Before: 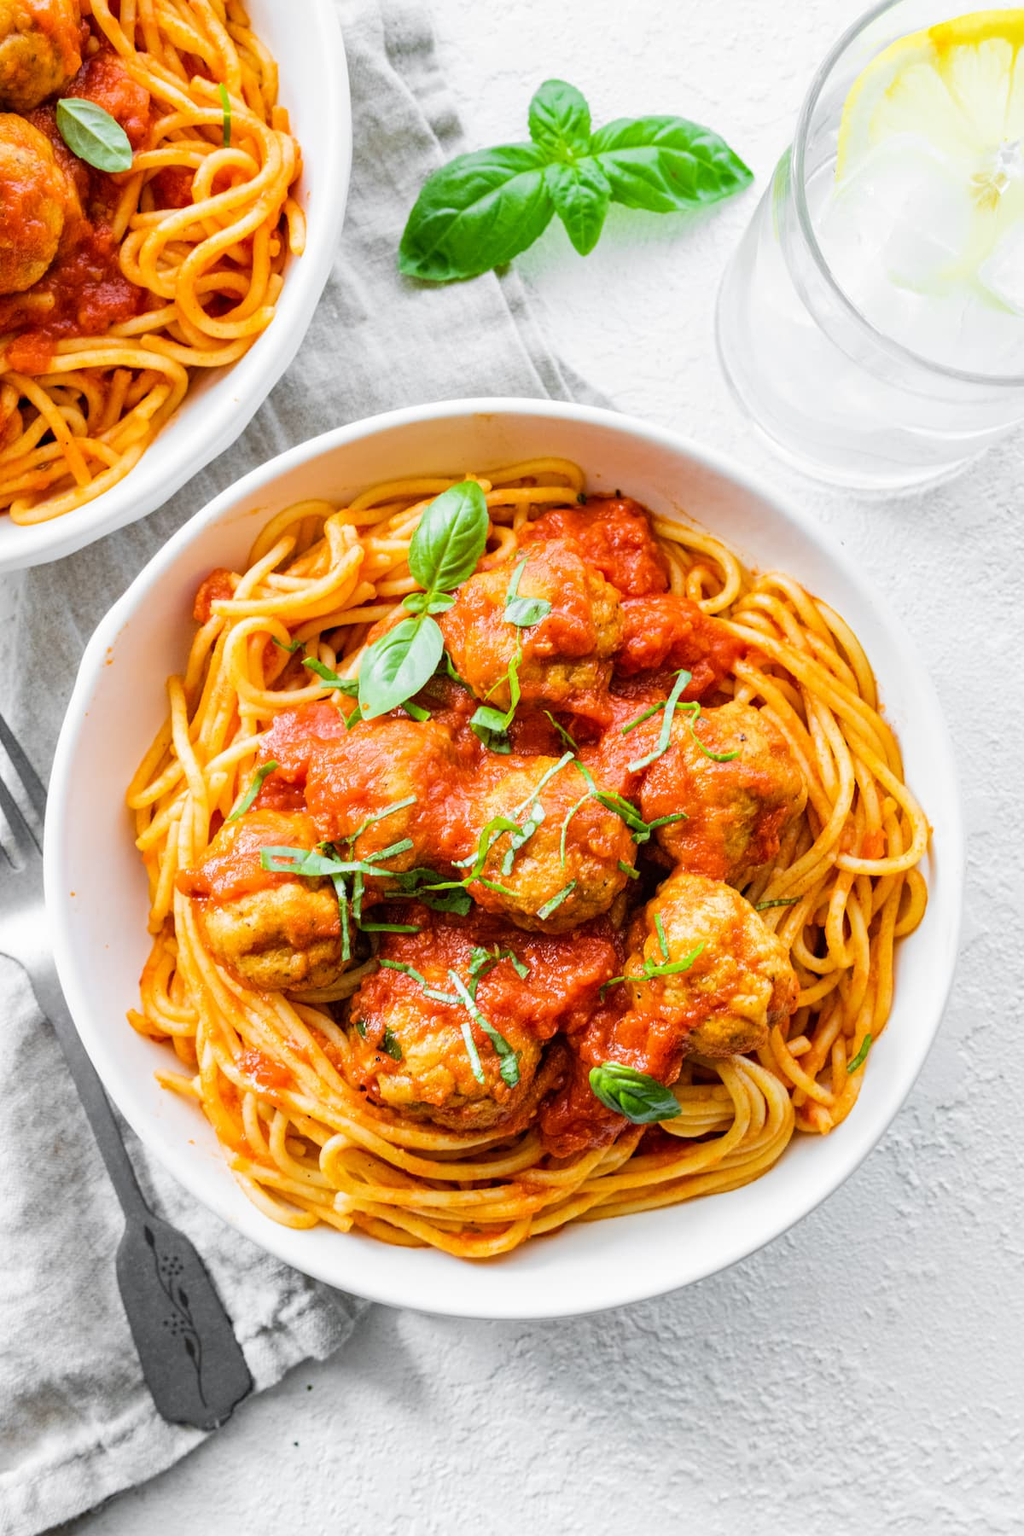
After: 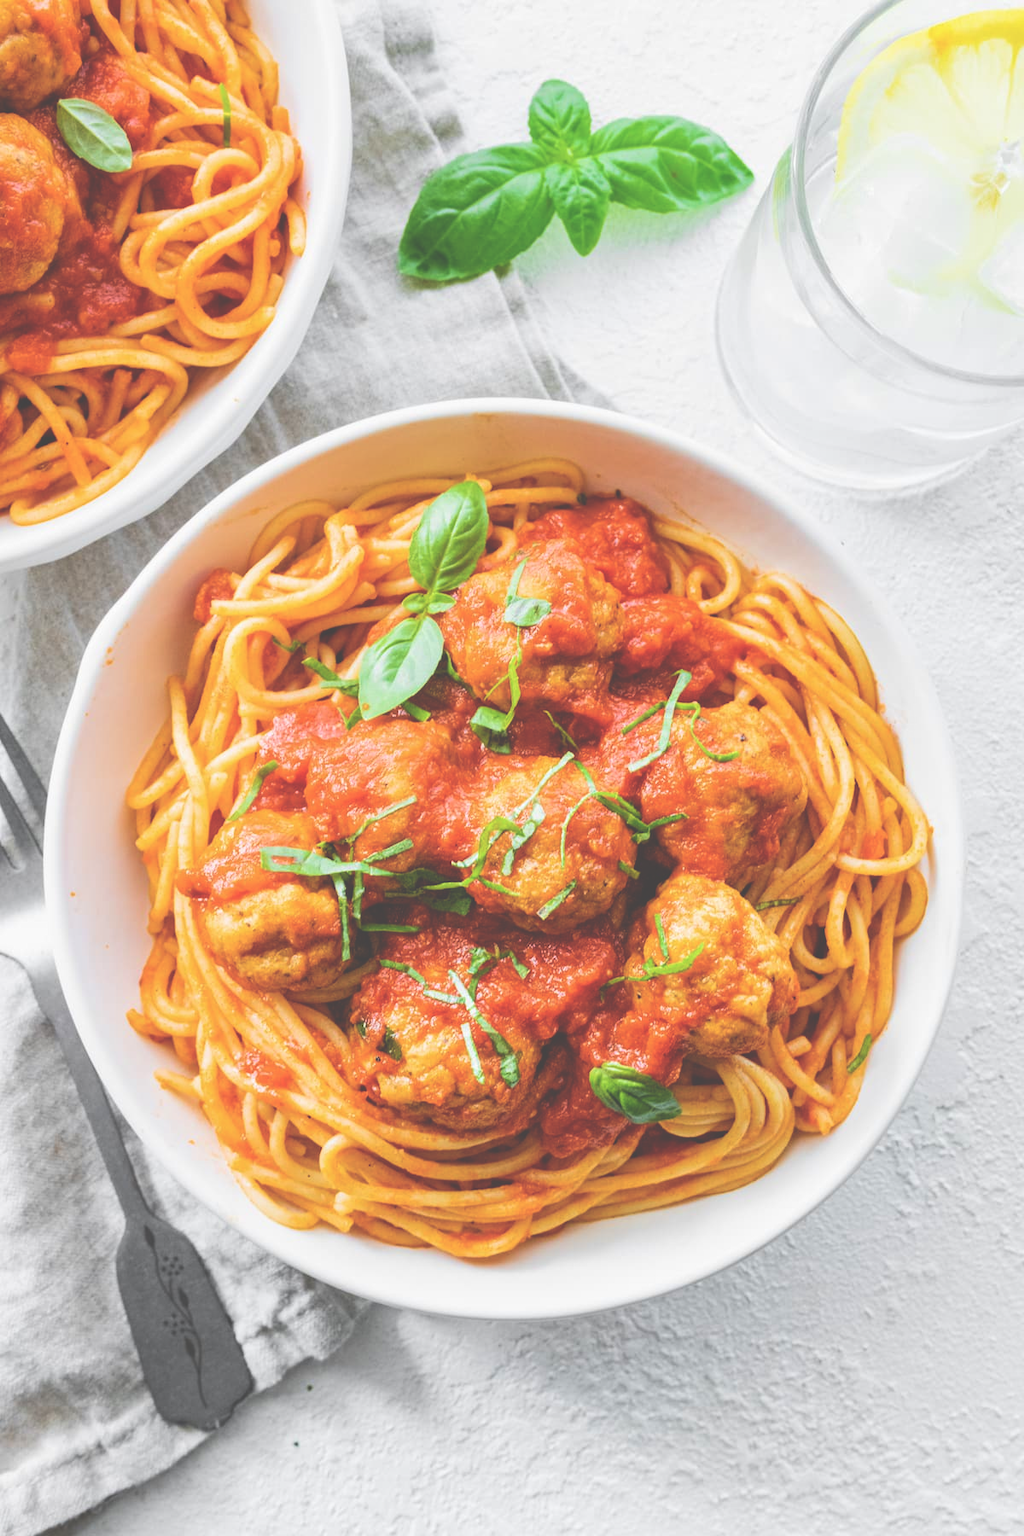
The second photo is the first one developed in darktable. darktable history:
tone equalizer: -8 EV 0.095 EV
exposure: black level correction -0.061, exposure -0.05 EV
velvia: on, module defaults
